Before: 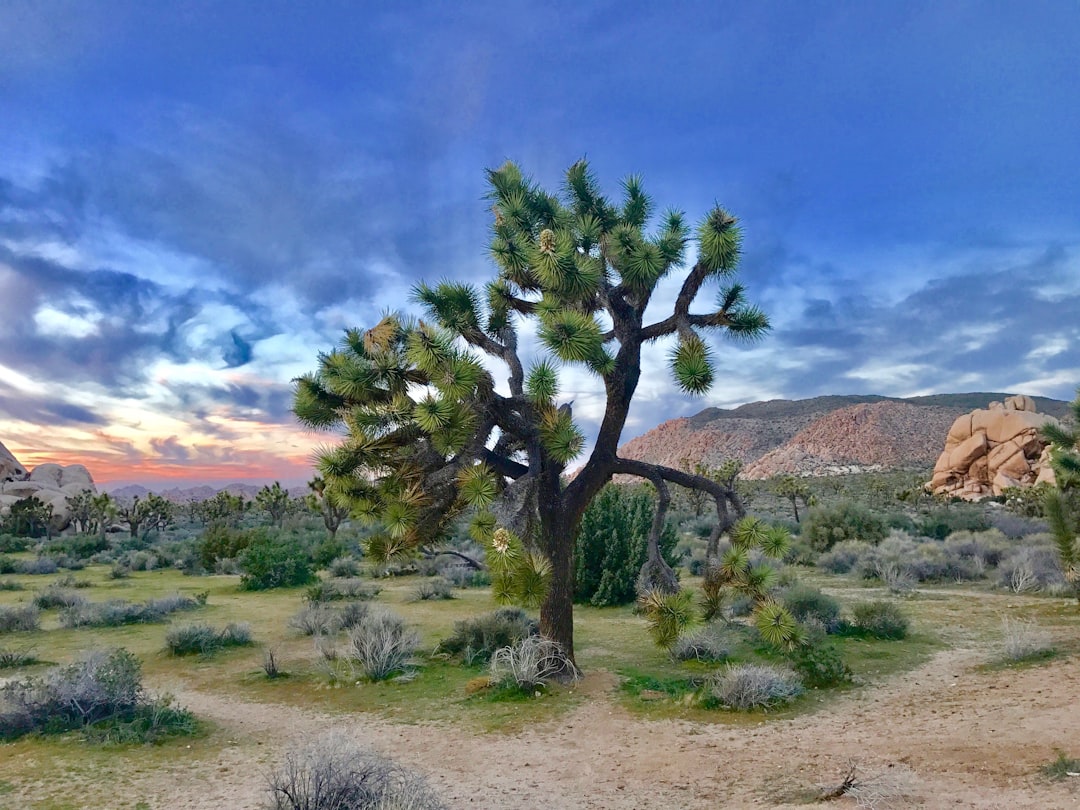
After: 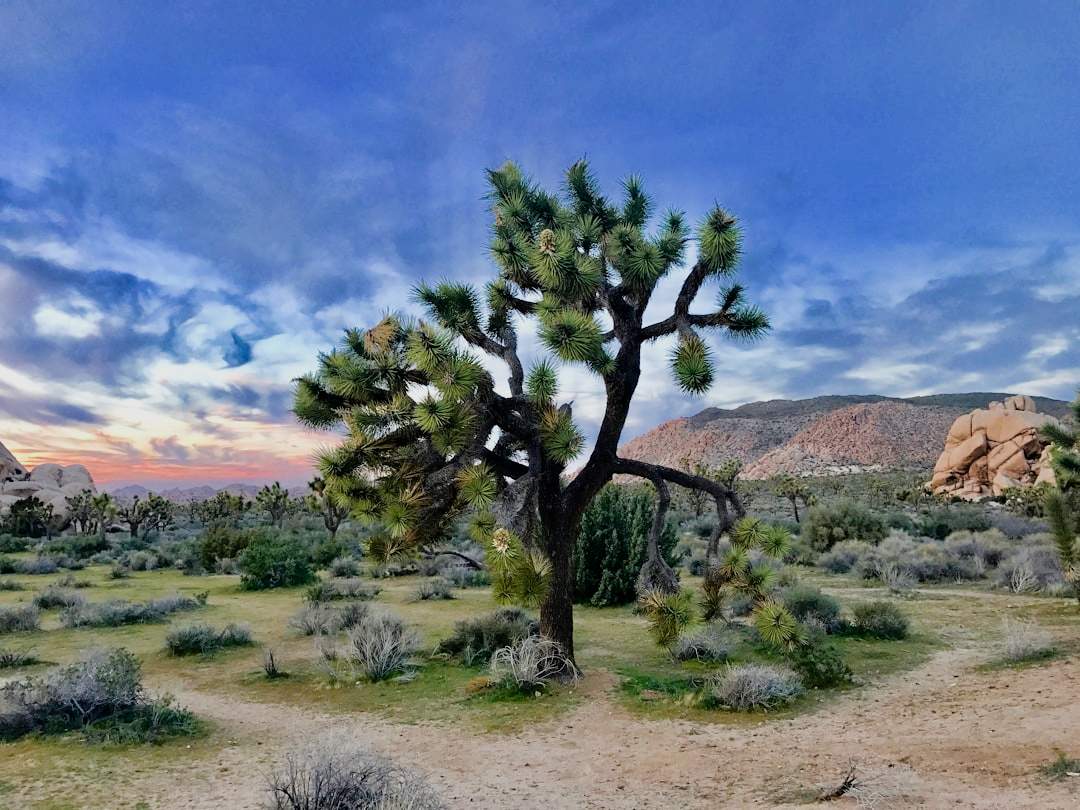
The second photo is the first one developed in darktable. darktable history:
filmic rgb: black relative exposure -5.07 EV, white relative exposure 3.56 EV, threshold 5.96 EV, hardness 3.16, contrast 1.189, highlights saturation mix -49.25%, contrast in shadows safe, enable highlight reconstruction true
